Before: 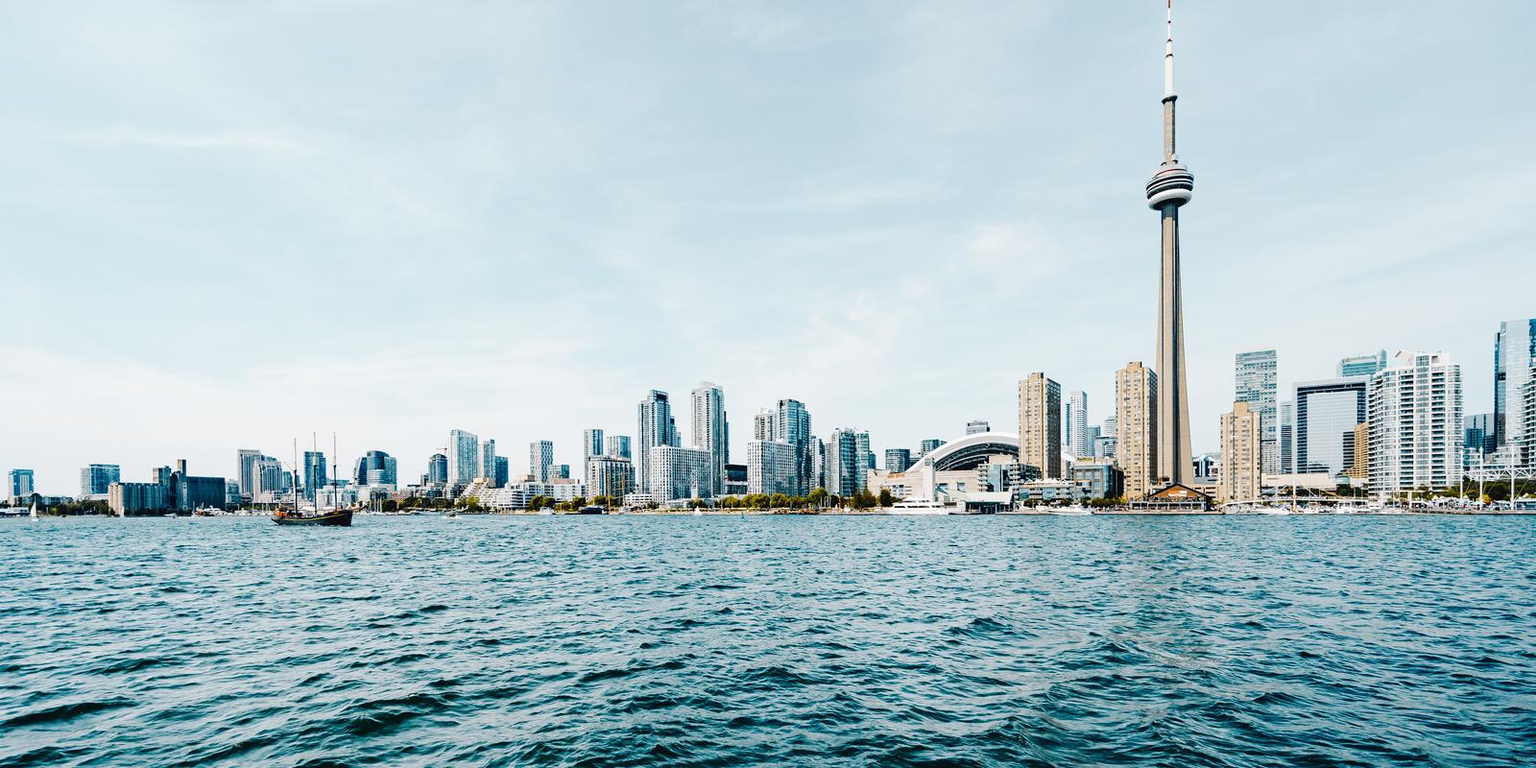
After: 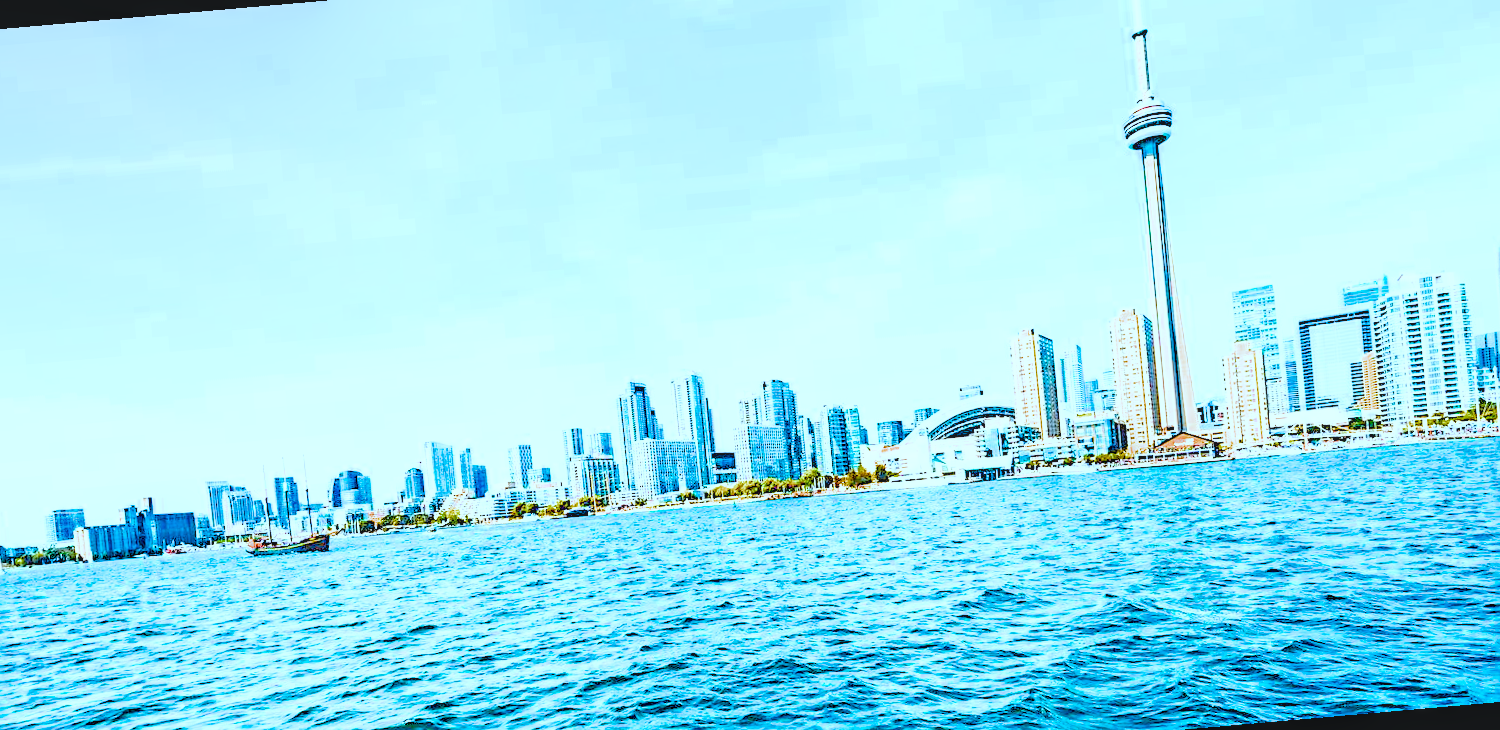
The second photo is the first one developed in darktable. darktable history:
sharpen: on, module defaults
rotate and perspective: rotation -5°, crop left 0.05, crop right 0.952, crop top 0.11, crop bottom 0.89
color balance rgb: linear chroma grading › global chroma 42%, perceptual saturation grading › global saturation 42%, perceptual brilliance grading › global brilliance 25%, global vibrance 33%
color correction: highlights a* -9.73, highlights b* -21.22
local contrast: on, module defaults
filmic rgb: middle gray luminance 2.5%, black relative exposure -10 EV, white relative exposure 7 EV, threshold 6 EV, dynamic range scaling 10%, target black luminance 0%, hardness 3.19, latitude 44.39%, contrast 0.682, highlights saturation mix 5%, shadows ↔ highlights balance 13.63%, add noise in highlights 0, color science v3 (2019), use custom middle-gray values true, iterations of high-quality reconstruction 0, contrast in highlights soft, enable highlight reconstruction true
